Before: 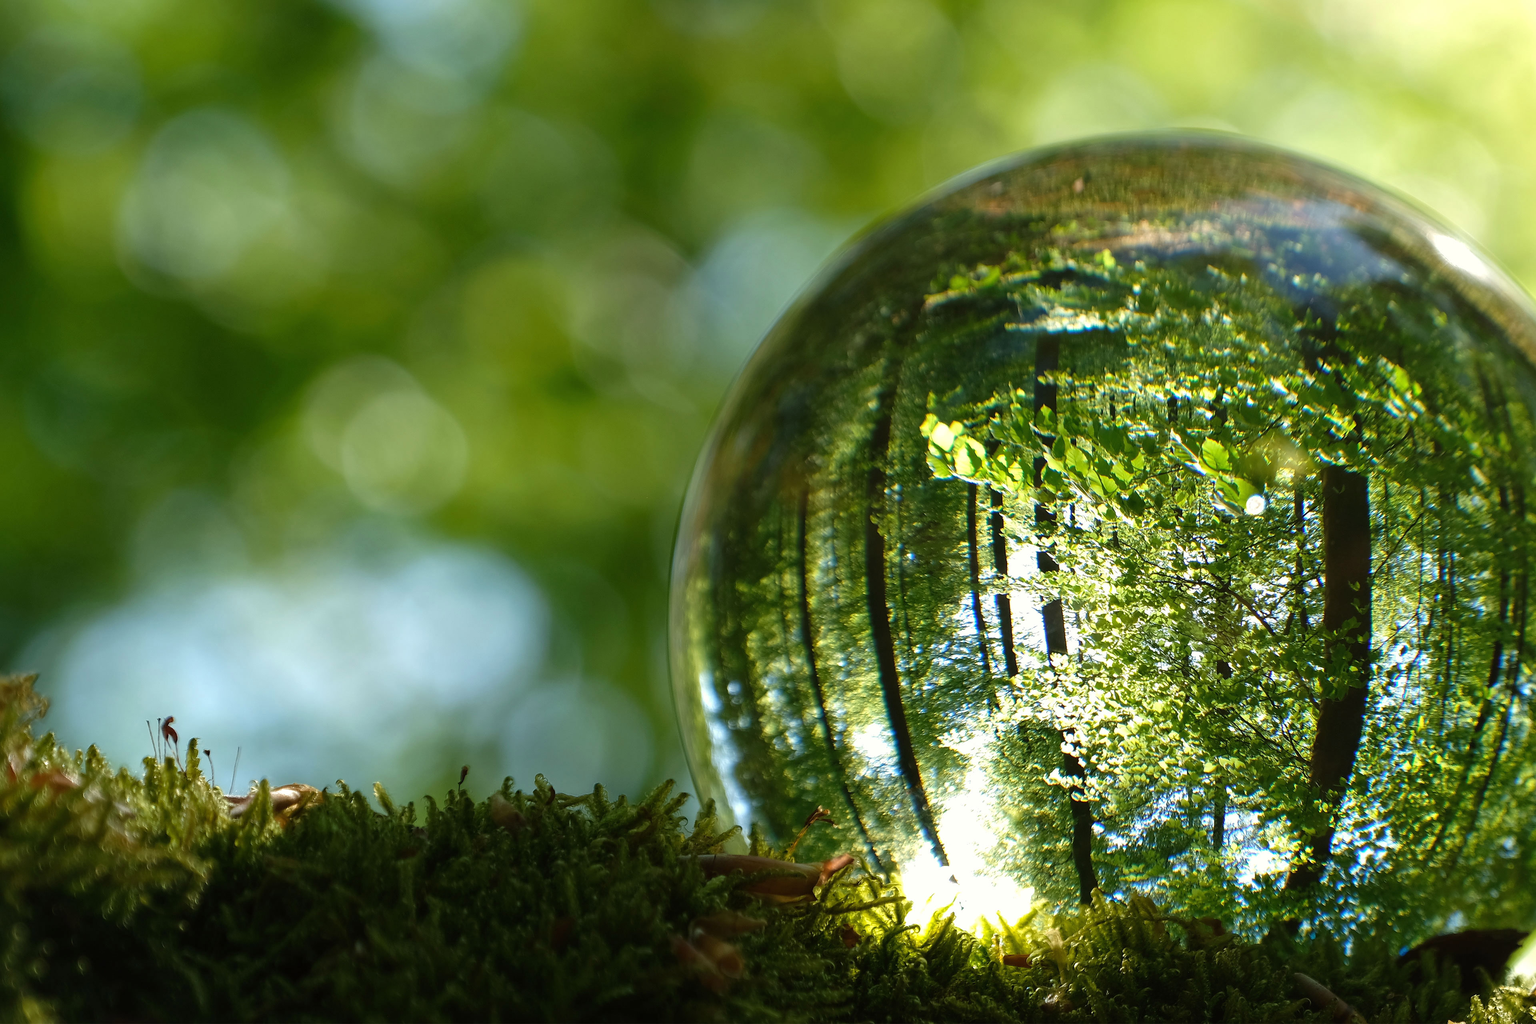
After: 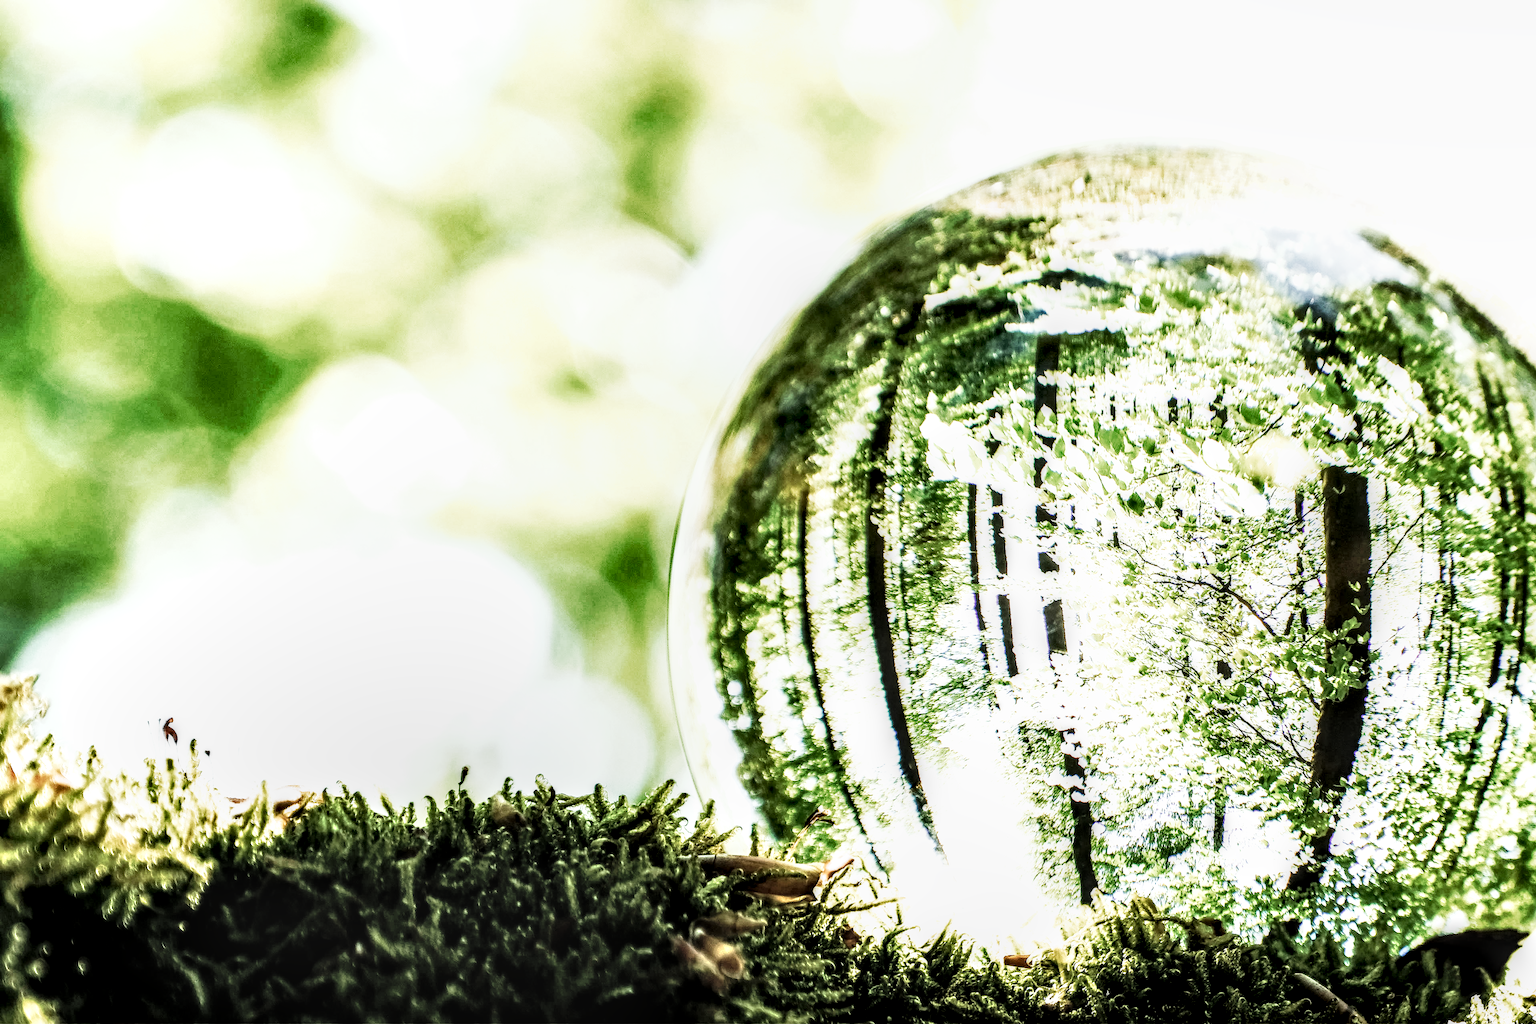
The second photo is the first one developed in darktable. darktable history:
local contrast: highlights 18%, detail 186%
contrast brightness saturation: contrast 0.065, brightness -0.005, saturation -0.239
filmic rgb: black relative exposure -8.21 EV, white relative exposure 2.24 EV, hardness 7.14, latitude 85.57%, contrast 1.679, highlights saturation mix -4.3%, shadows ↔ highlights balance -3.07%
tone curve: curves: ch0 [(0, 0.052) (0.207, 0.35) (0.392, 0.592) (0.54, 0.803) (0.725, 0.922) (0.99, 0.974)], preserve colors none
shadows and highlights: shadows 36.62, highlights -28.16, soften with gaussian
exposure: black level correction 0, exposure 1.744 EV, compensate highlight preservation false
